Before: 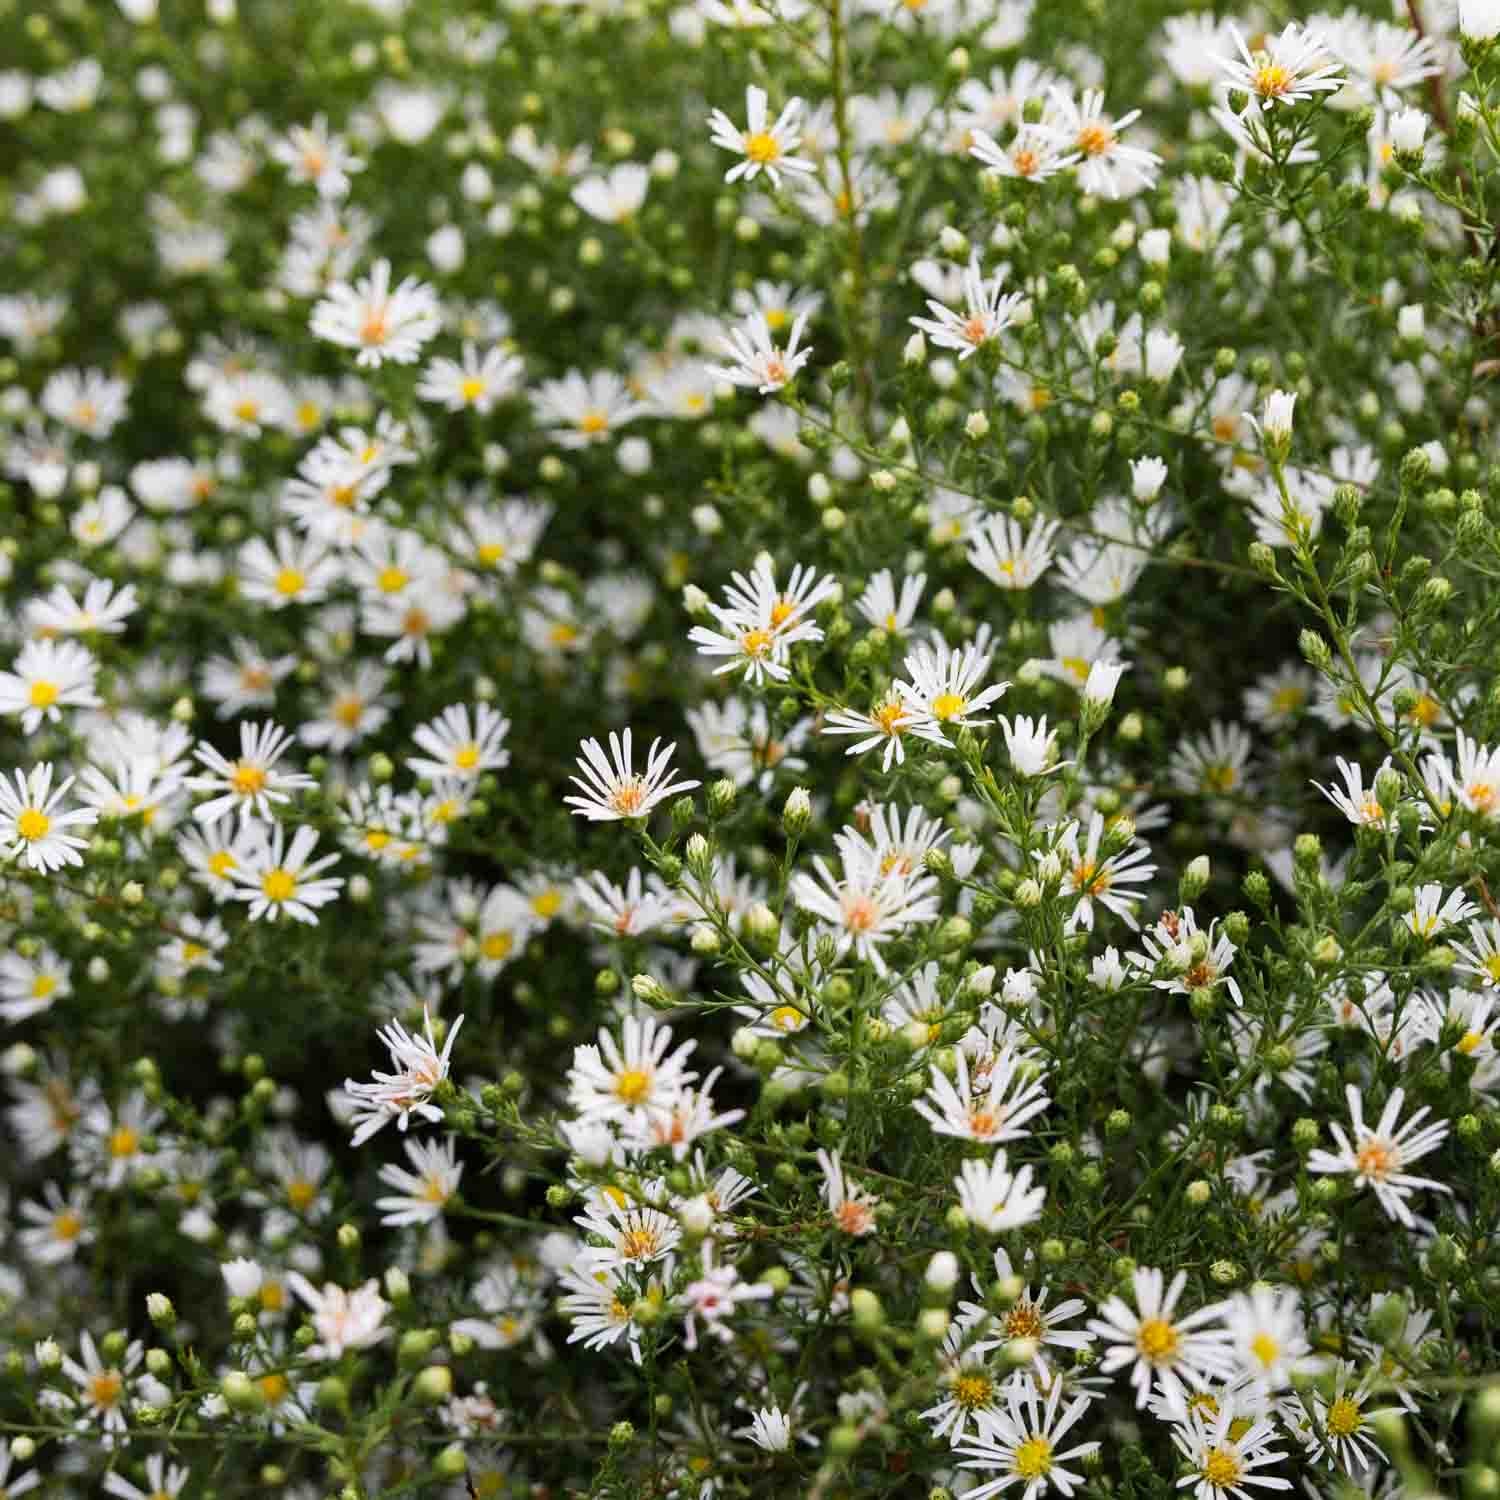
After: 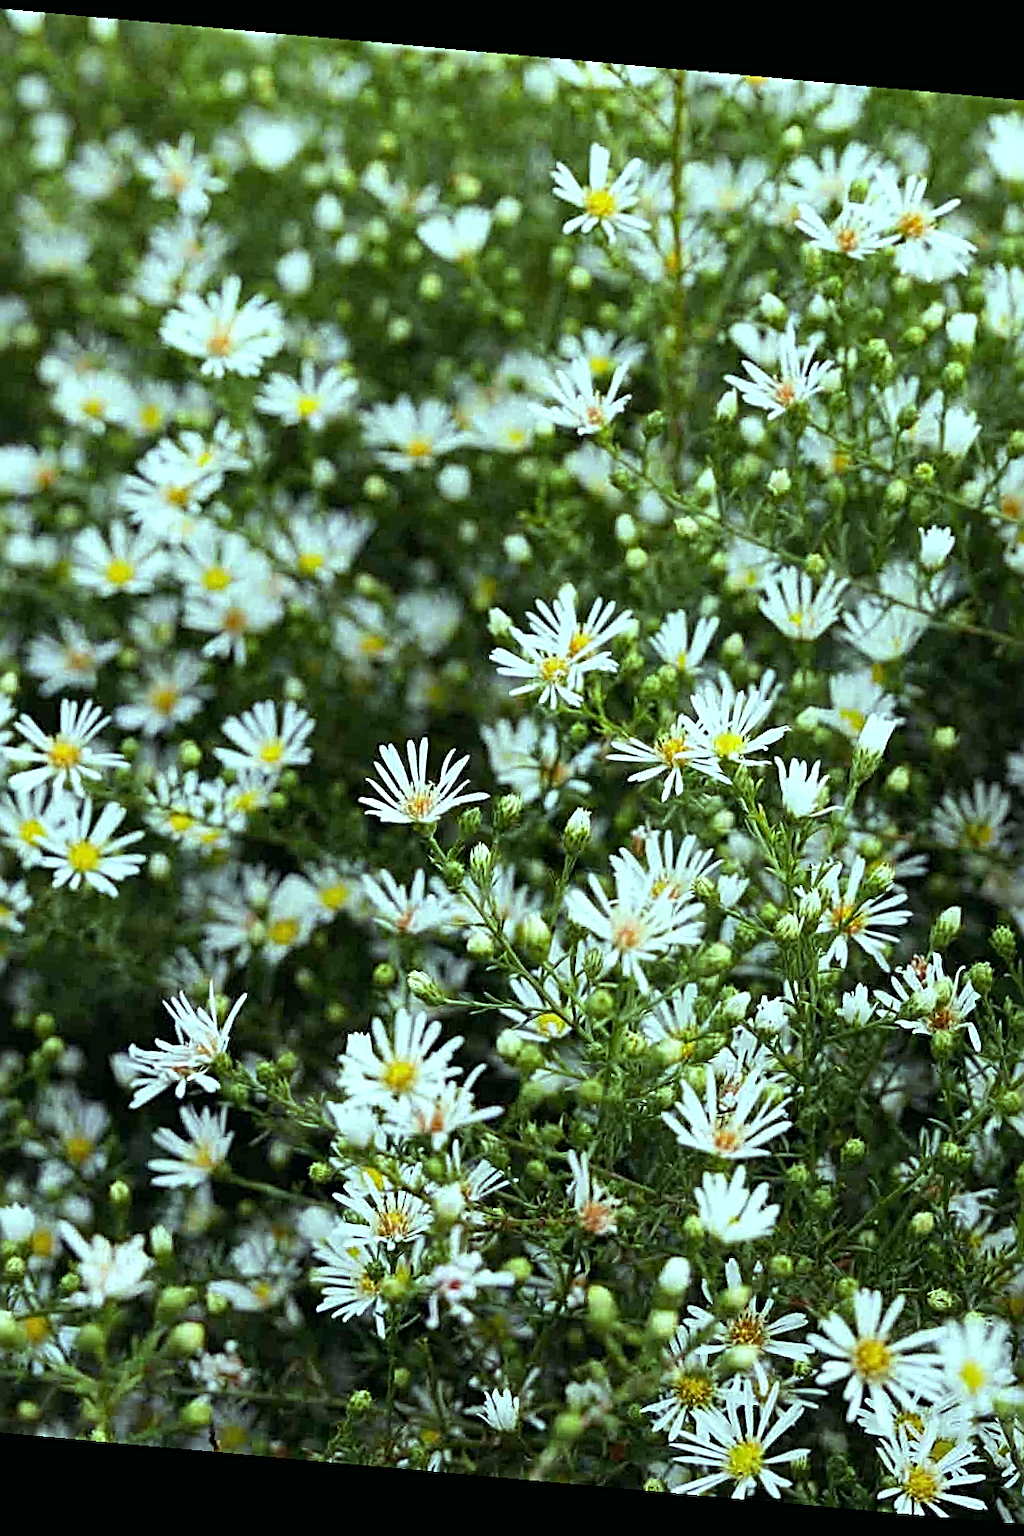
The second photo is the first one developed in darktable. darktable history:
tone equalizer: on, module defaults
crop and rotate: left 15.055%, right 18.278%
rotate and perspective: rotation 5.12°, automatic cropping off
color balance: mode lift, gamma, gain (sRGB), lift [0.997, 0.979, 1.021, 1.011], gamma [1, 1.084, 0.916, 0.998], gain [1, 0.87, 1.13, 1.101], contrast 4.55%, contrast fulcrum 38.24%, output saturation 104.09%
sharpen: radius 2.676, amount 0.669
